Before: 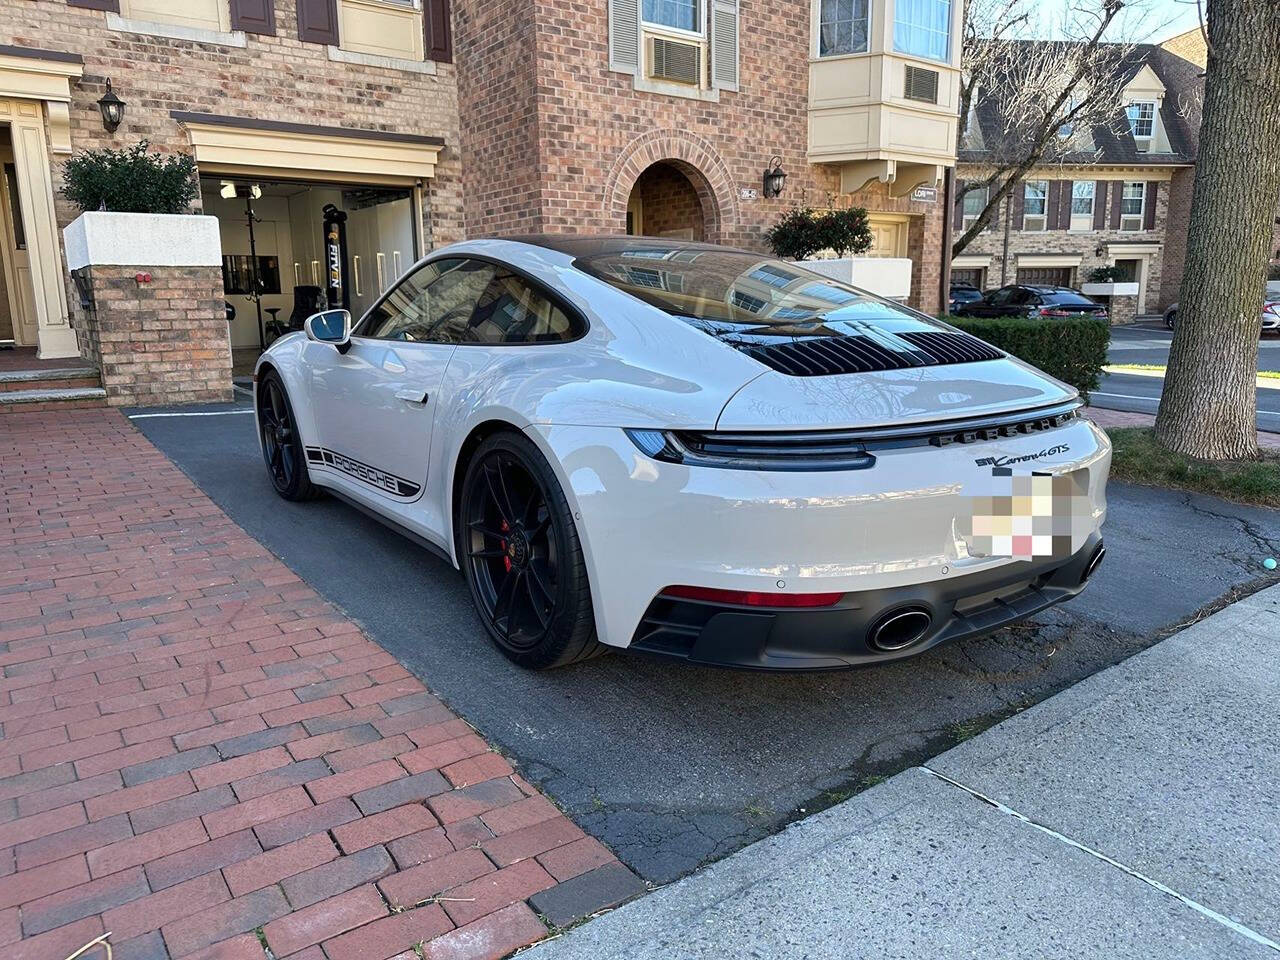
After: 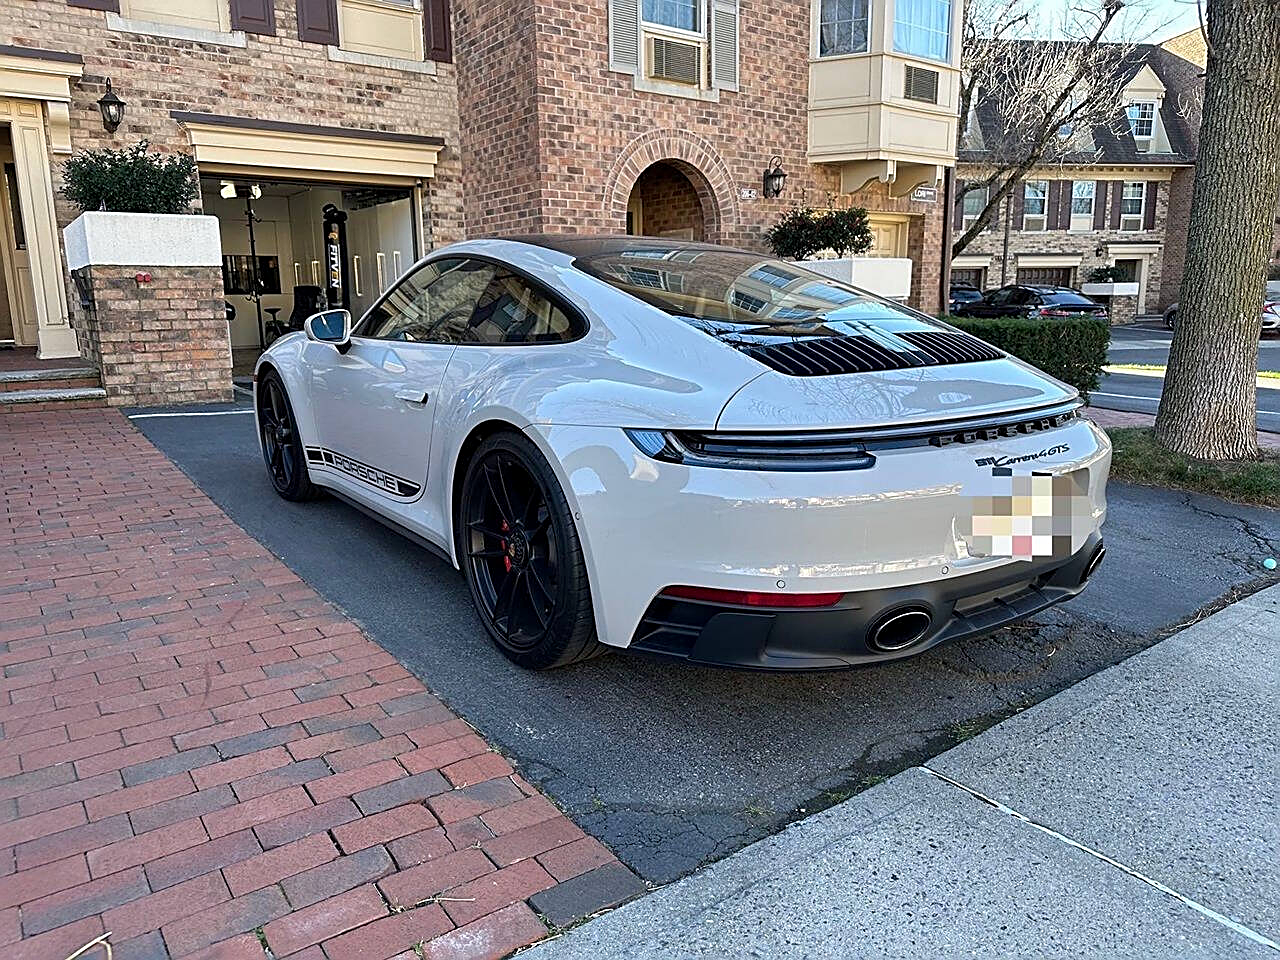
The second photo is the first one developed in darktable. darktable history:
sharpen: amount 0.734
exposure: black level correction 0.001, compensate highlight preservation false
